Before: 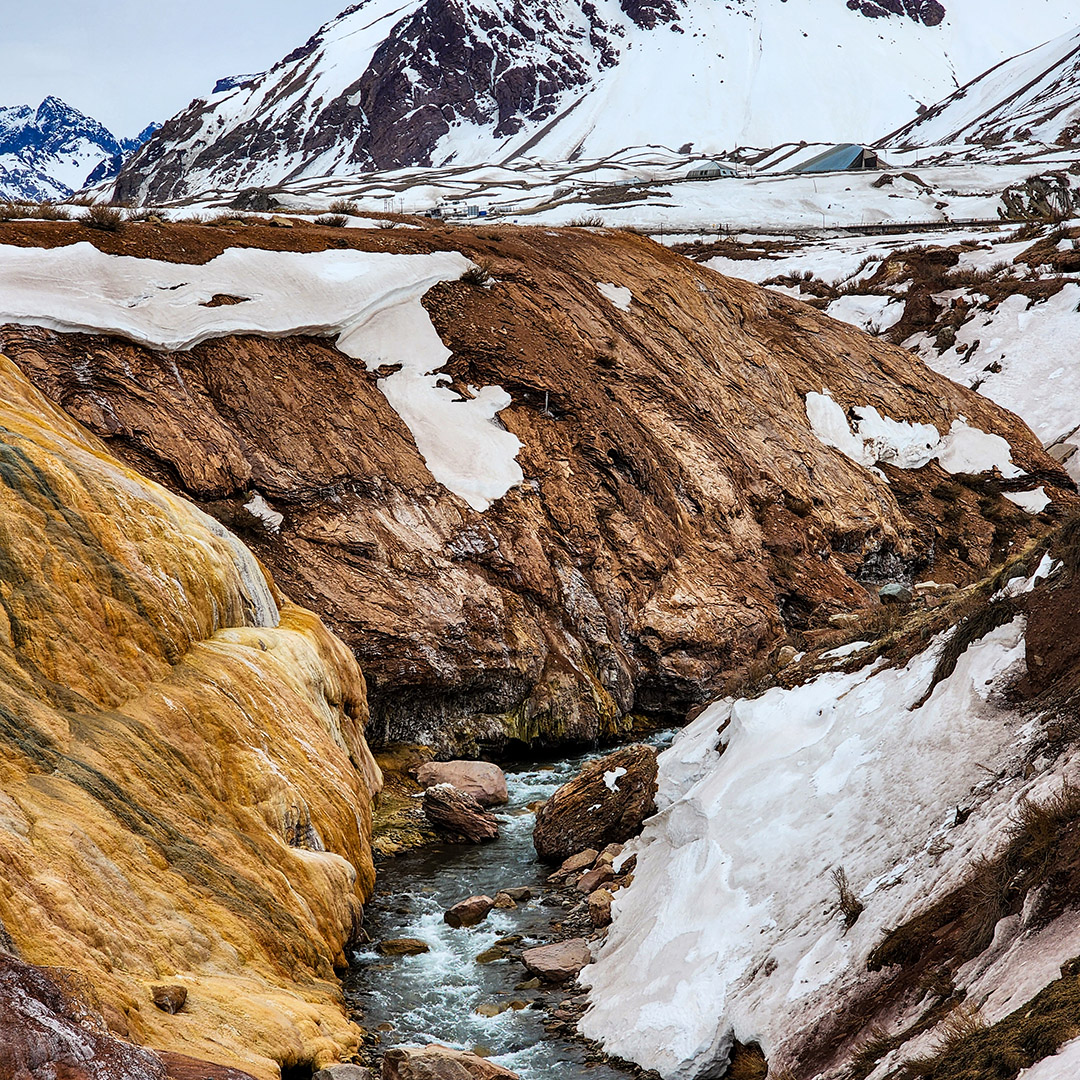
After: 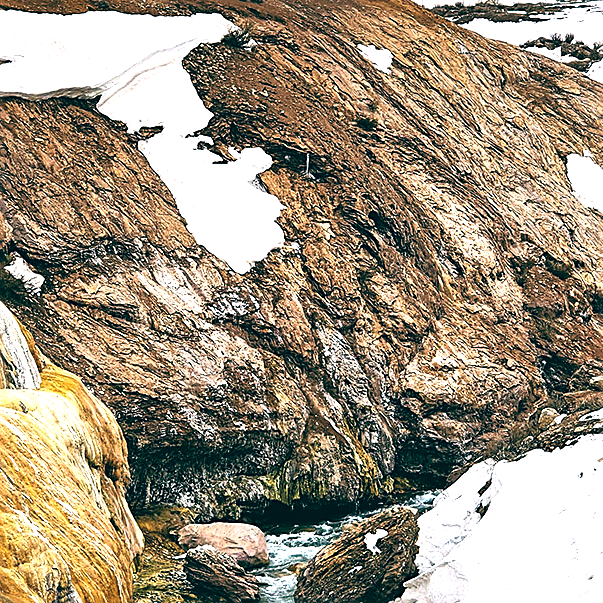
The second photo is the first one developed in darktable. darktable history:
color balance rgb: on, module defaults
exposure: black level correction 0, exposure 1 EV, compensate exposure bias true, compensate highlight preservation false
crop and rotate: left 22.13%, top 22.054%, right 22.026%, bottom 22.102%
color balance: lift [1.005, 0.99, 1.007, 1.01], gamma [1, 0.979, 1.011, 1.021], gain [0.923, 1.098, 1.025, 0.902], input saturation 90.45%, contrast 7.73%, output saturation 105.91%
white balance: red 0.954, blue 1.079
tone equalizer: -7 EV 0.13 EV, smoothing diameter 25%, edges refinement/feathering 10, preserve details guided filter
sharpen: on, module defaults
